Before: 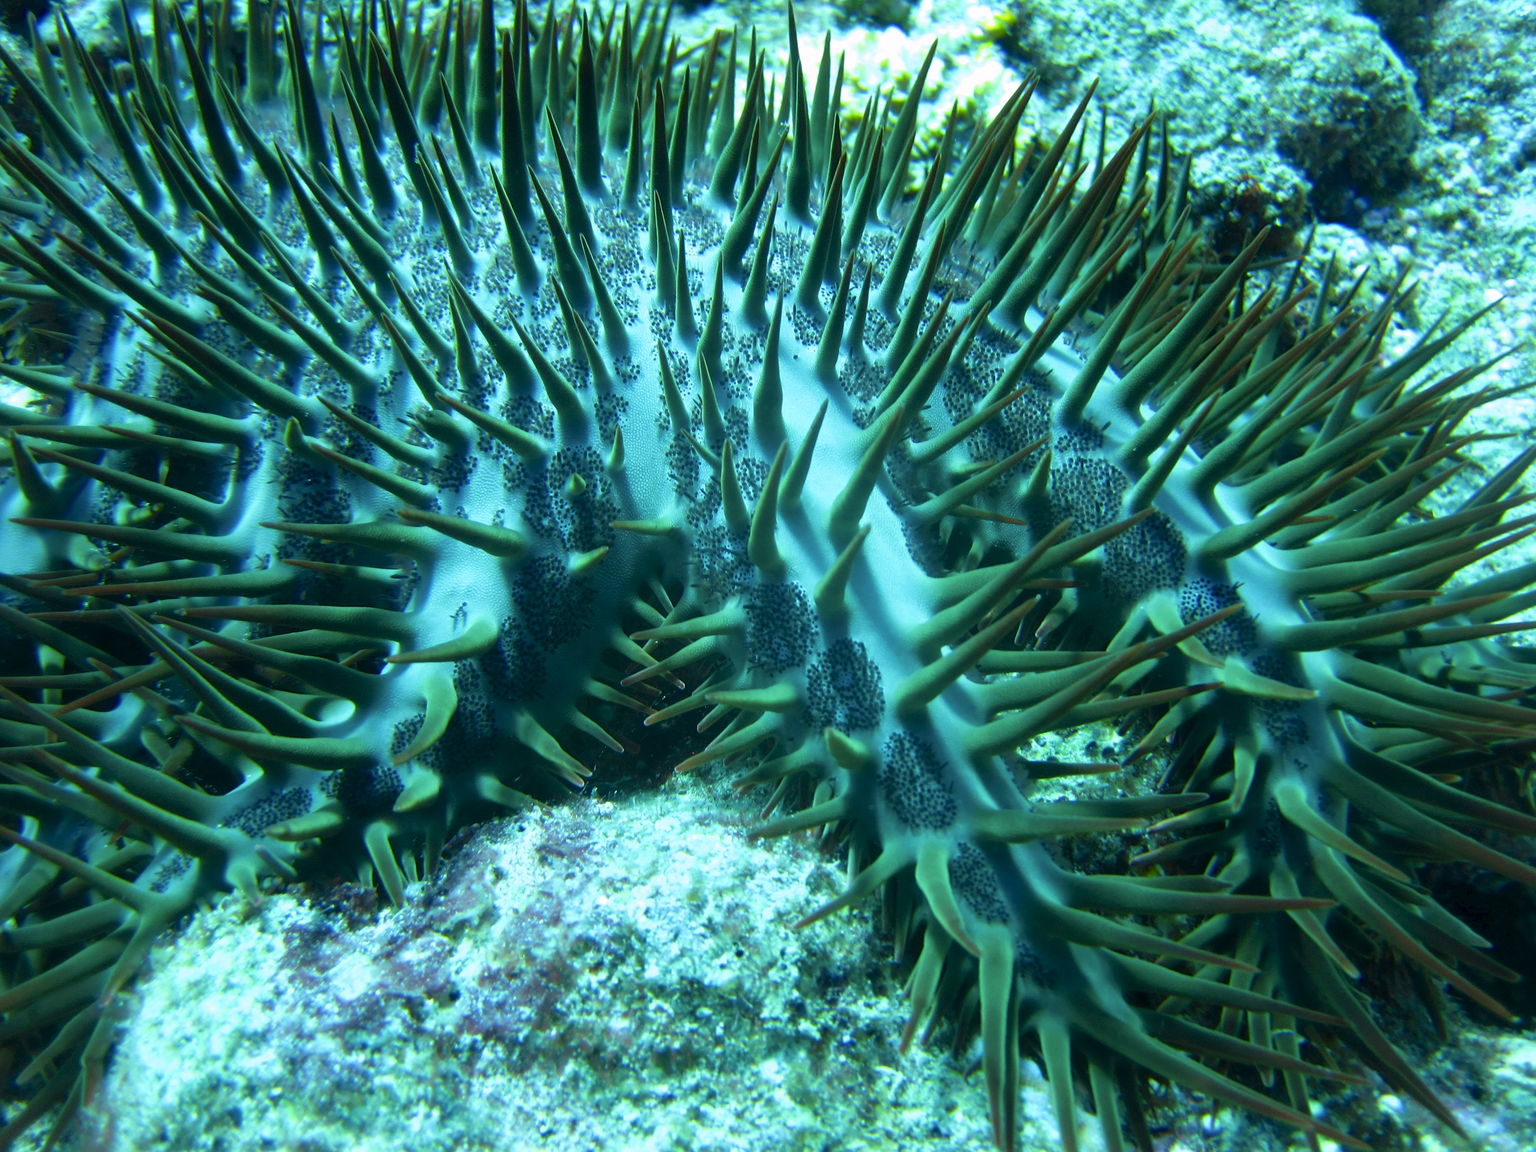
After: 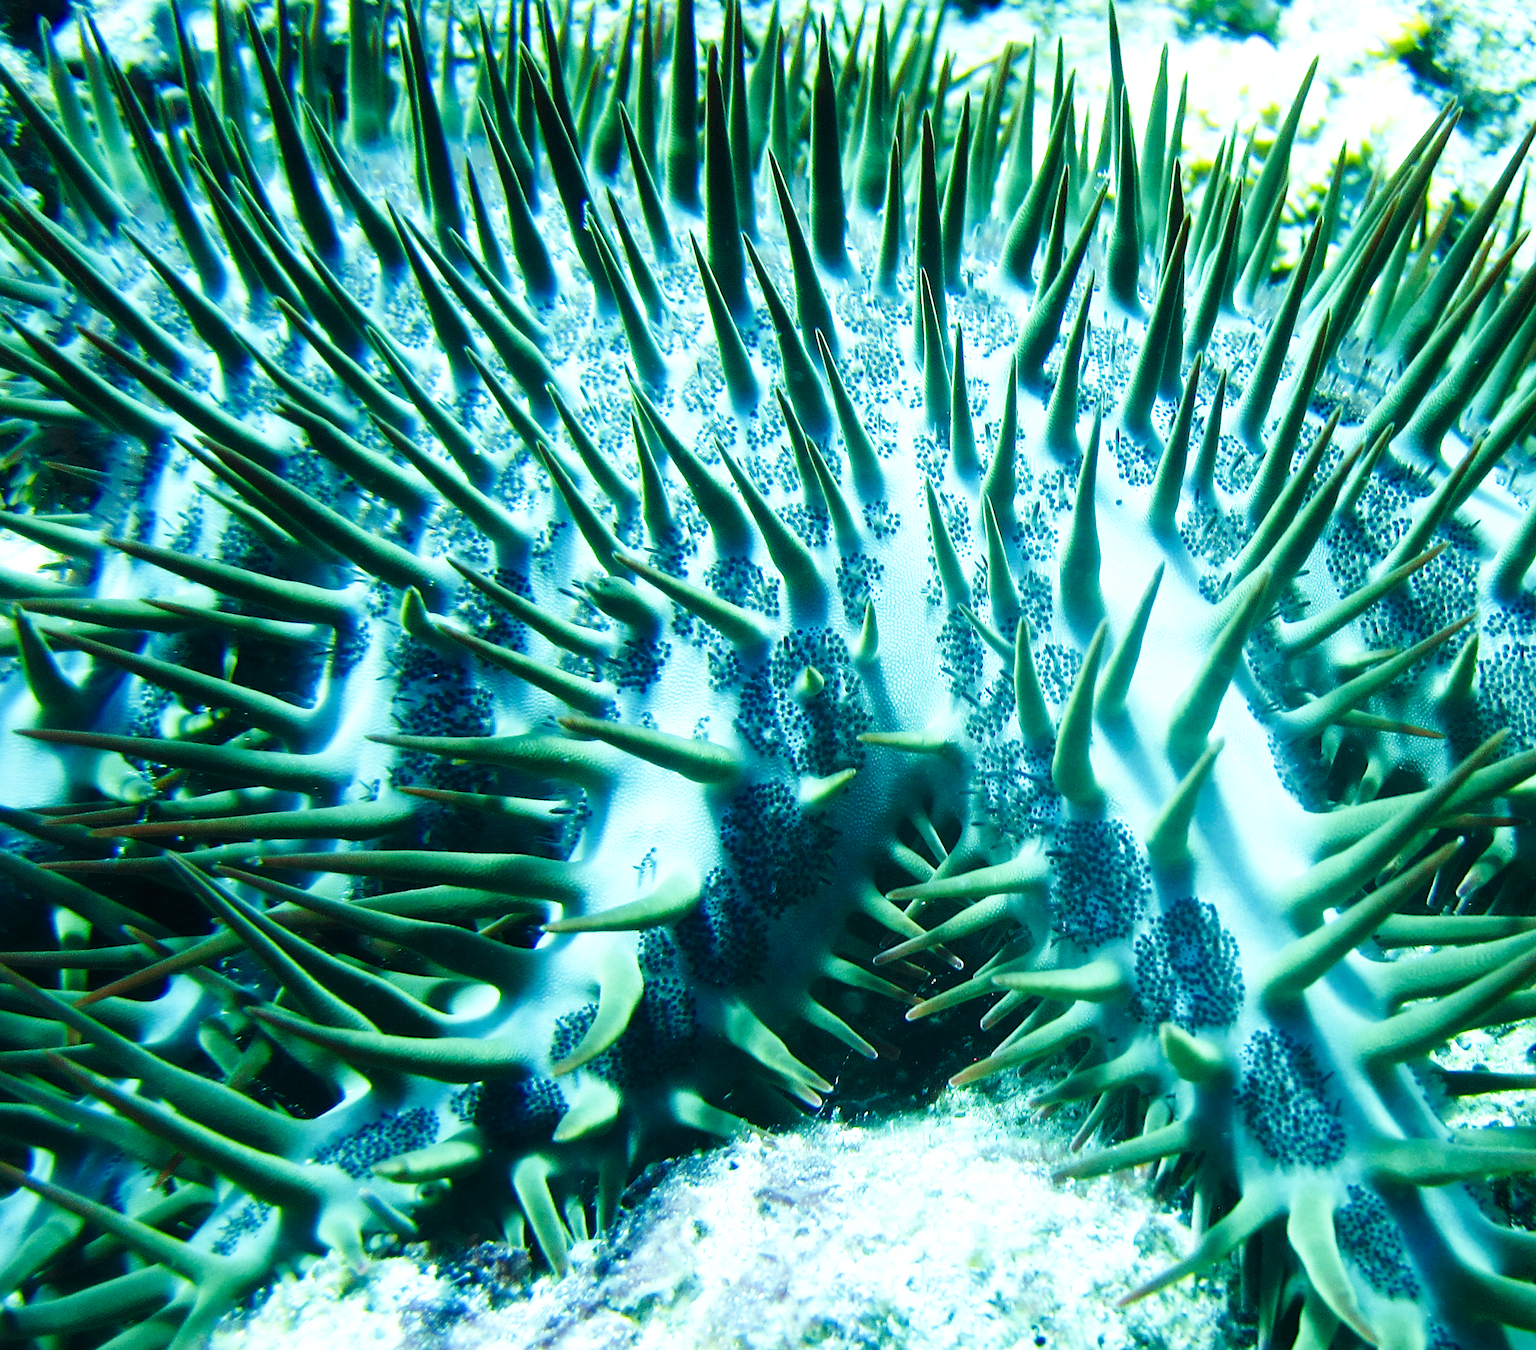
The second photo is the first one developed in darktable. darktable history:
sharpen: radius 1.864, amount 0.398, threshold 1.271
crop: right 28.885%, bottom 16.626%
base curve: curves: ch0 [(0, 0.003) (0.001, 0.002) (0.006, 0.004) (0.02, 0.022) (0.048, 0.086) (0.094, 0.234) (0.162, 0.431) (0.258, 0.629) (0.385, 0.8) (0.548, 0.918) (0.751, 0.988) (1, 1)], preserve colors none
